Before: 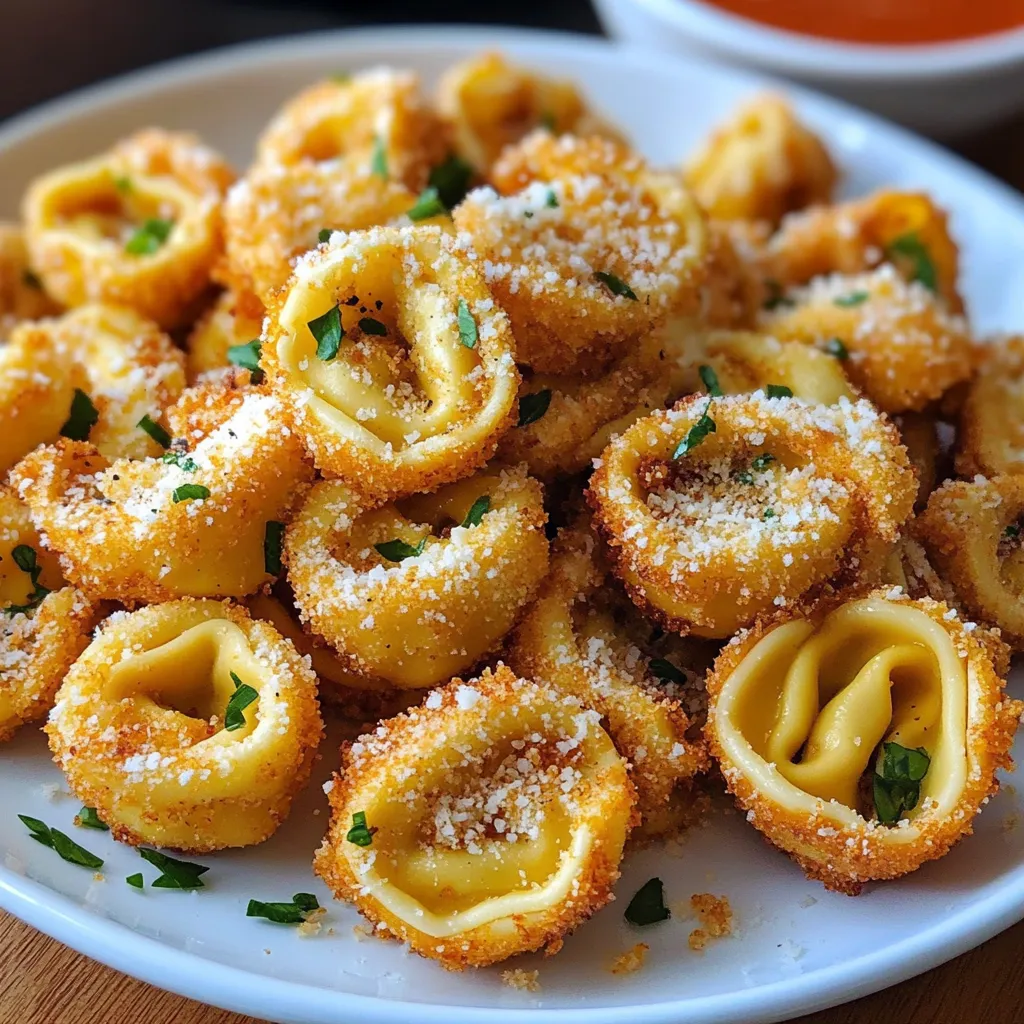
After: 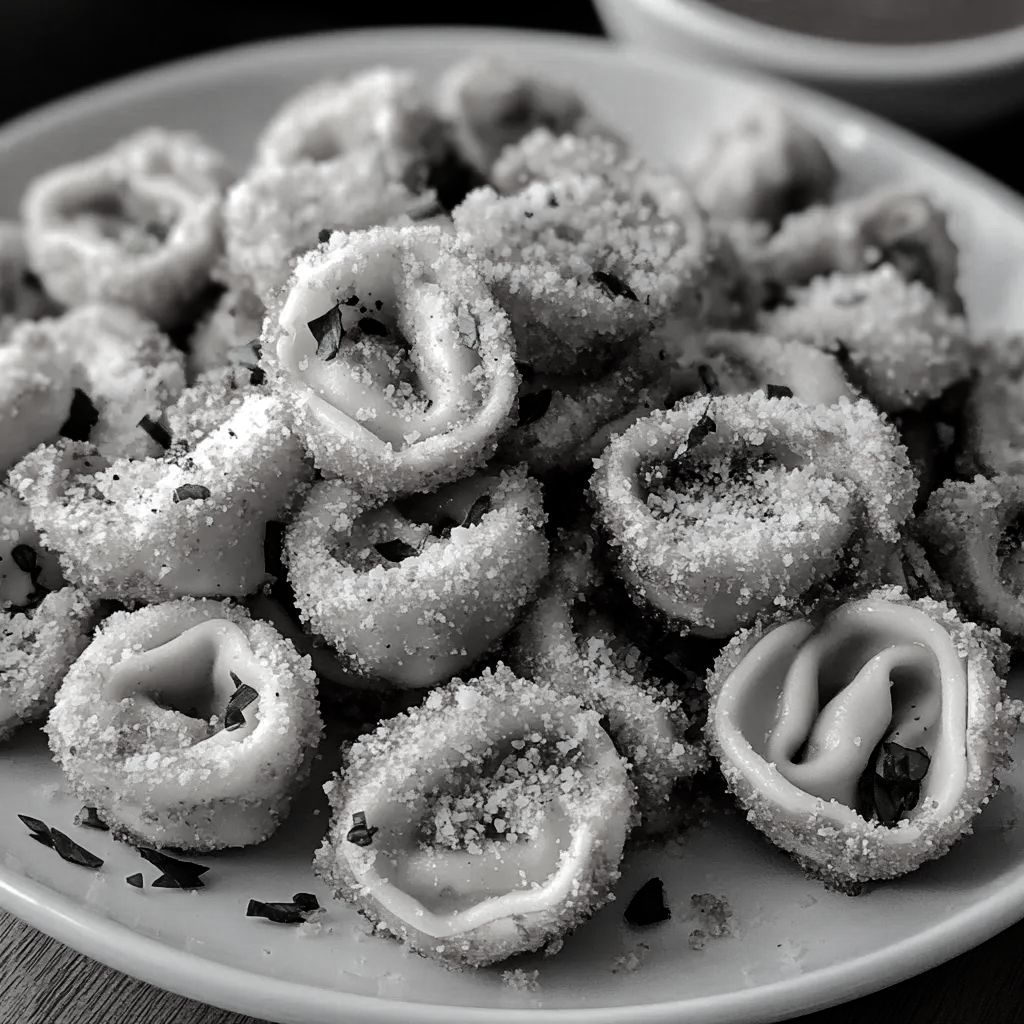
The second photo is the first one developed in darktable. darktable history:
contrast brightness saturation: contrast -0.039, brightness -0.598, saturation -0.981
tone equalizer: -7 EV 0.152 EV, -6 EV 0.574 EV, -5 EV 1.14 EV, -4 EV 1.31 EV, -3 EV 1.12 EV, -2 EV 0.6 EV, -1 EV 0.164 EV, edges refinement/feathering 500, mask exposure compensation -1.57 EV, preserve details no
